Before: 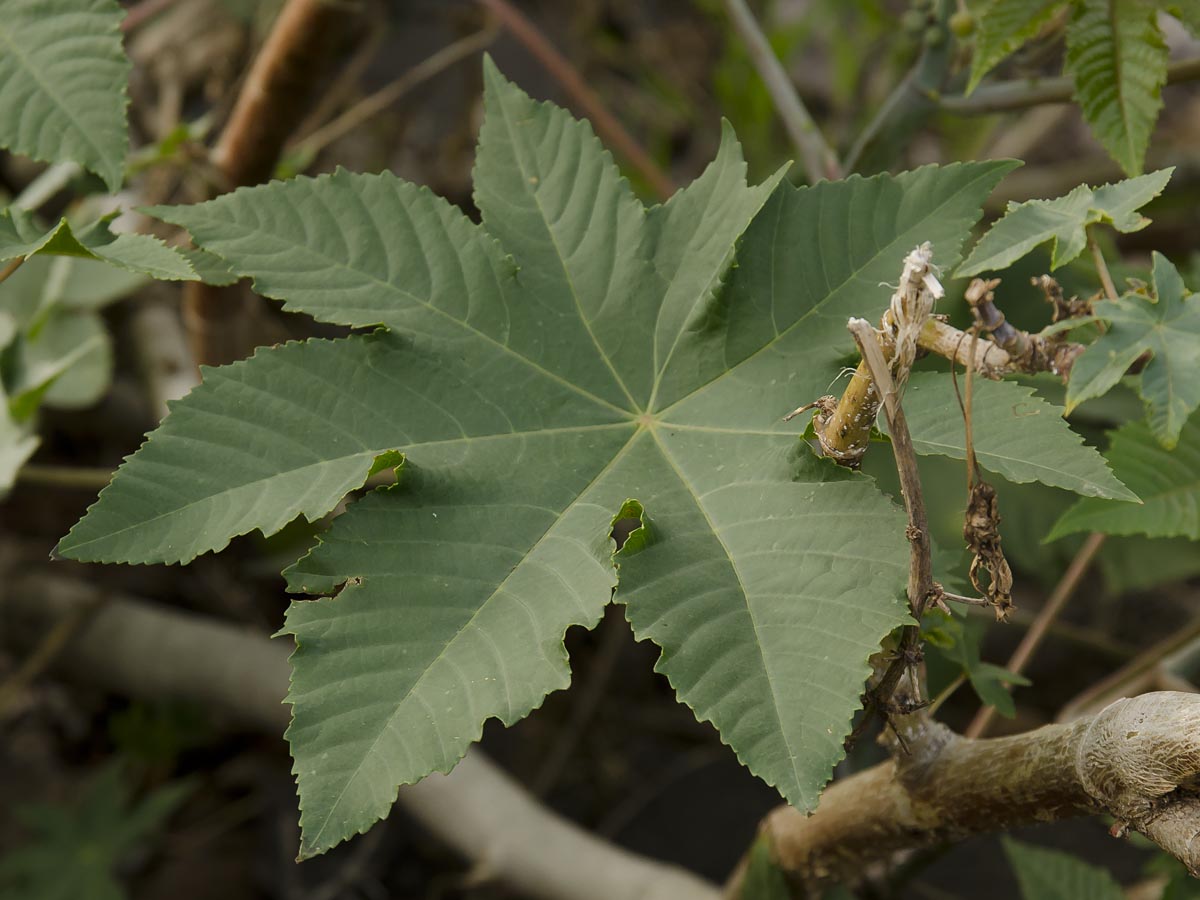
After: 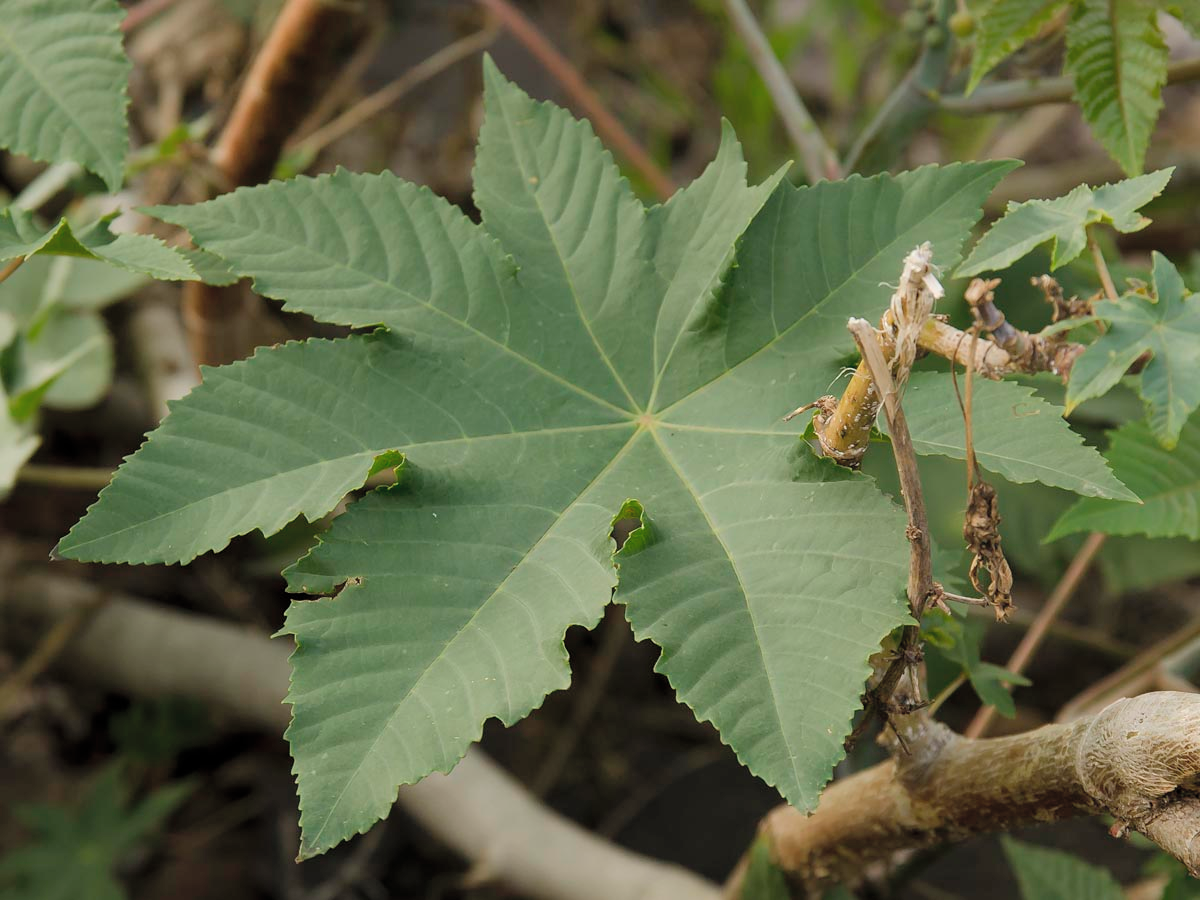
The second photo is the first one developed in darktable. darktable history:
contrast brightness saturation: brightness 0.147
